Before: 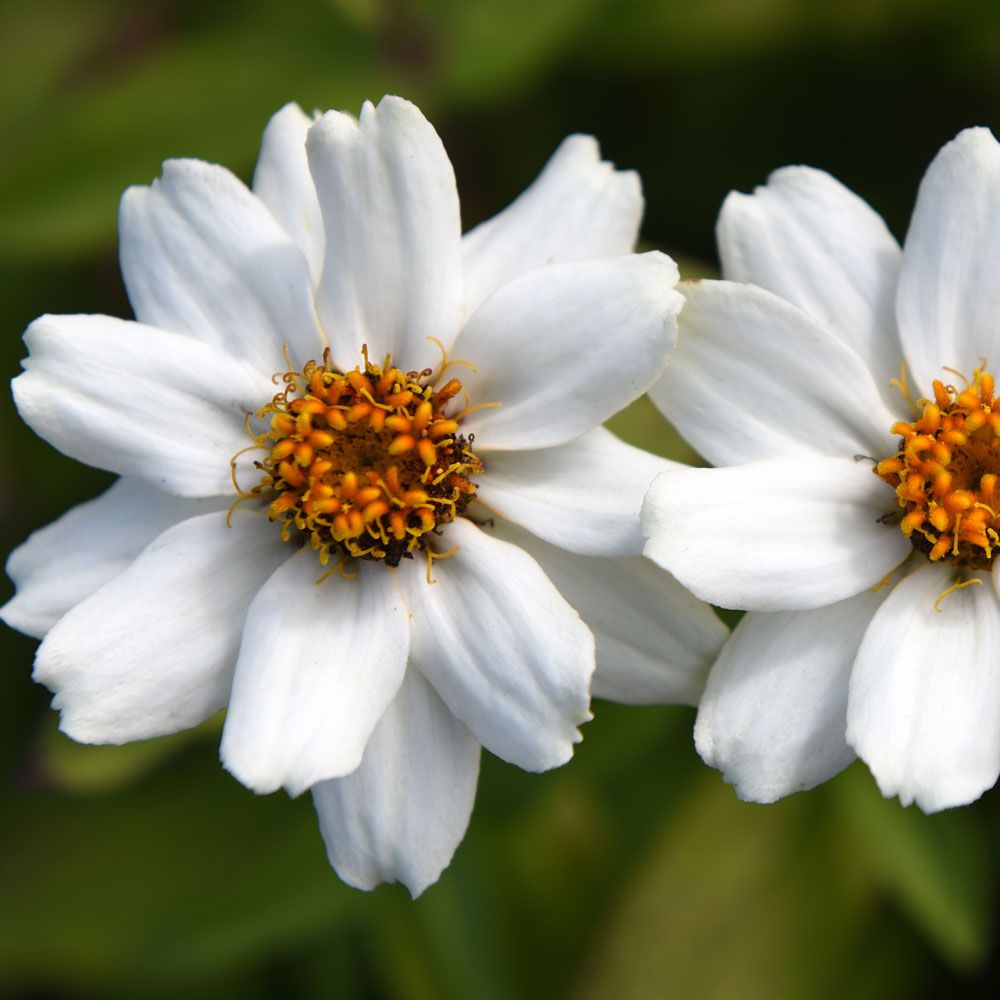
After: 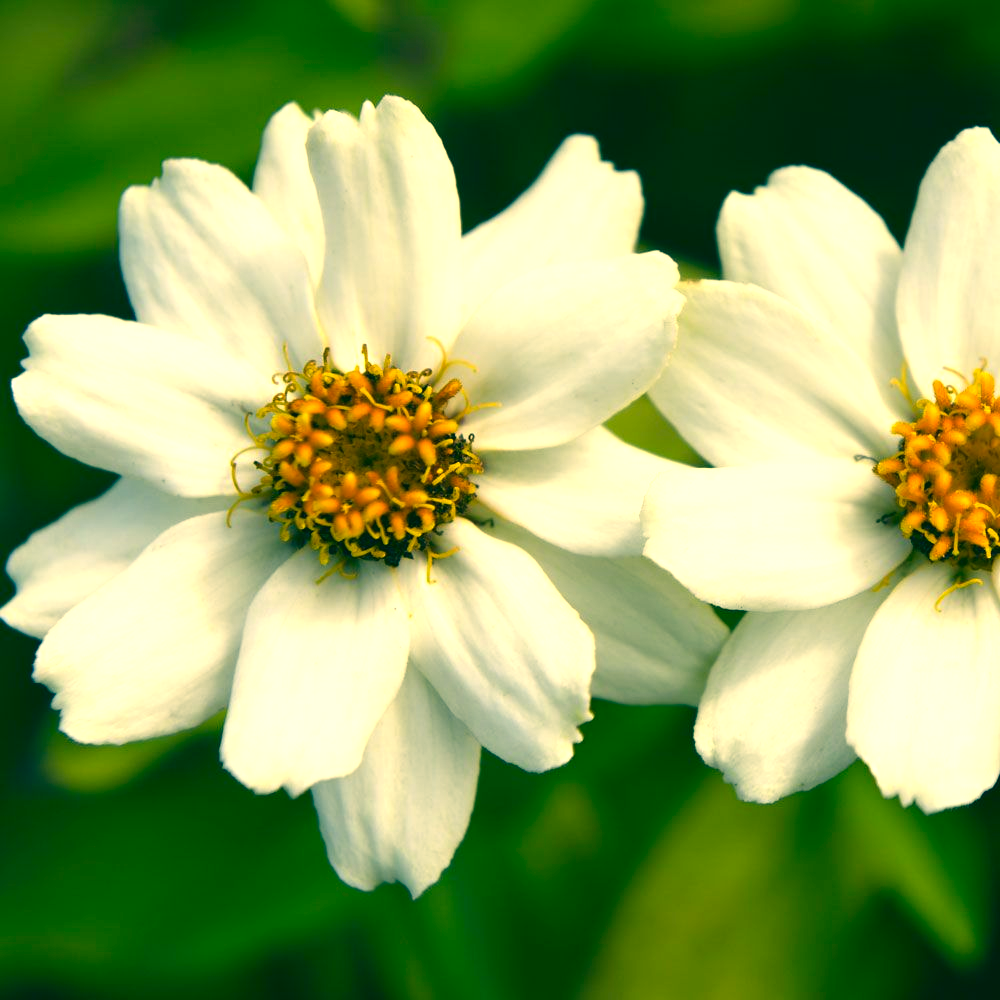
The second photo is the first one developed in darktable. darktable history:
color correction: highlights a* 2.1, highlights b* 34.02, shadows a* -36.46, shadows b* -5.36
exposure: exposure 0.632 EV, compensate highlight preservation false
tone equalizer: mask exposure compensation -0.496 EV
